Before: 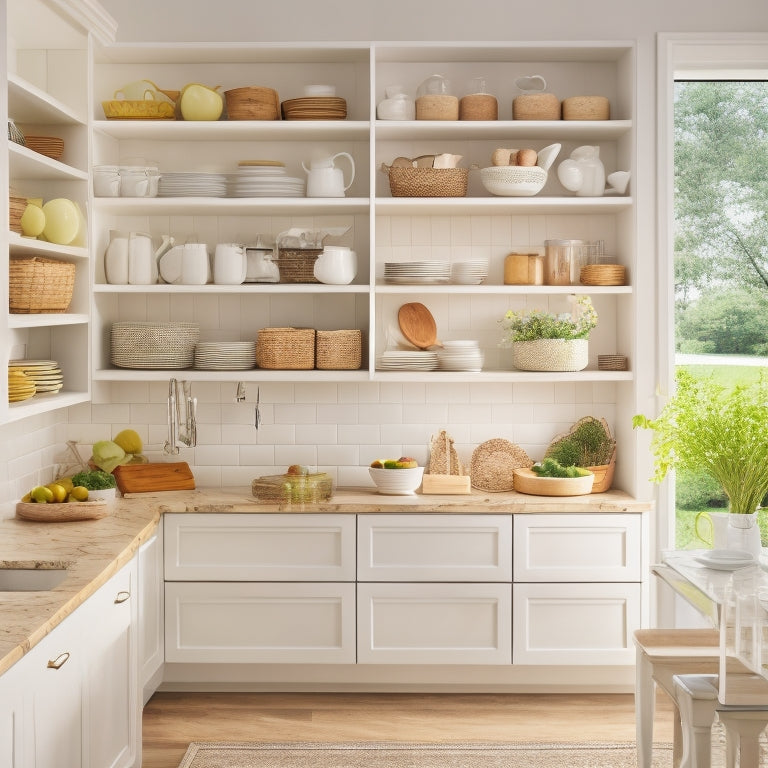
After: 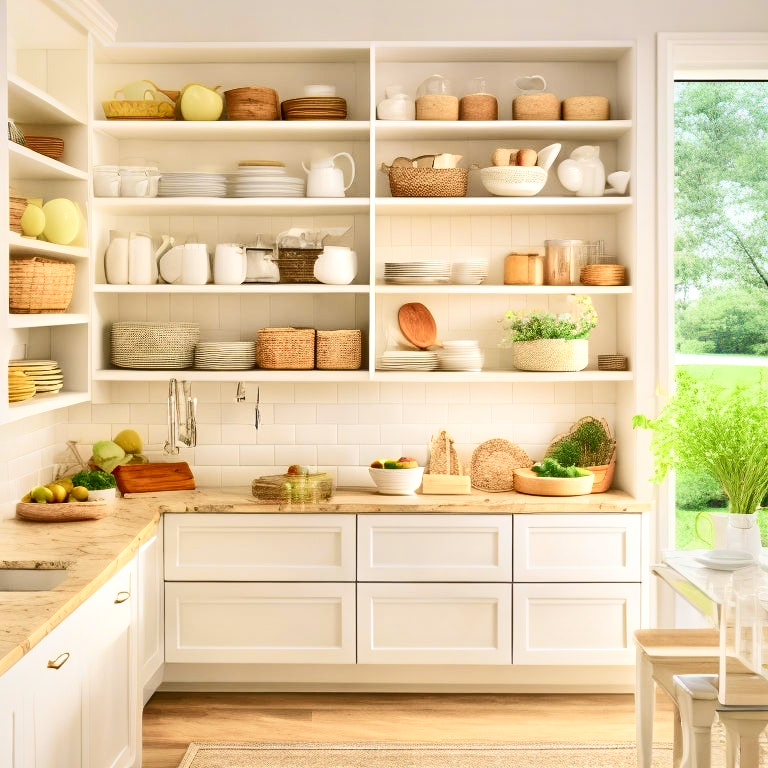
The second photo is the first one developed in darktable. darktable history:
local contrast: mode bilateral grid, contrast 25, coarseness 60, detail 151%, midtone range 0.2
tone curve: curves: ch0 [(0, 0.003) (0.044, 0.032) (0.12, 0.089) (0.197, 0.168) (0.281, 0.273) (0.468, 0.548) (0.588, 0.71) (0.701, 0.815) (0.86, 0.922) (1, 0.982)]; ch1 [(0, 0) (0.247, 0.215) (0.433, 0.382) (0.466, 0.426) (0.493, 0.481) (0.501, 0.5) (0.517, 0.524) (0.557, 0.582) (0.598, 0.651) (0.671, 0.735) (0.796, 0.85) (1, 1)]; ch2 [(0, 0) (0.249, 0.216) (0.357, 0.317) (0.448, 0.432) (0.478, 0.492) (0.498, 0.499) (0.517, 0.53) (0.537, 0.57) (0.569, 0.623) (0.61, 0.663) (0.706, 0.75) (0.808, 0.809) (0.991, 0.968)], color space Lab, independent channels, preserve colors none
